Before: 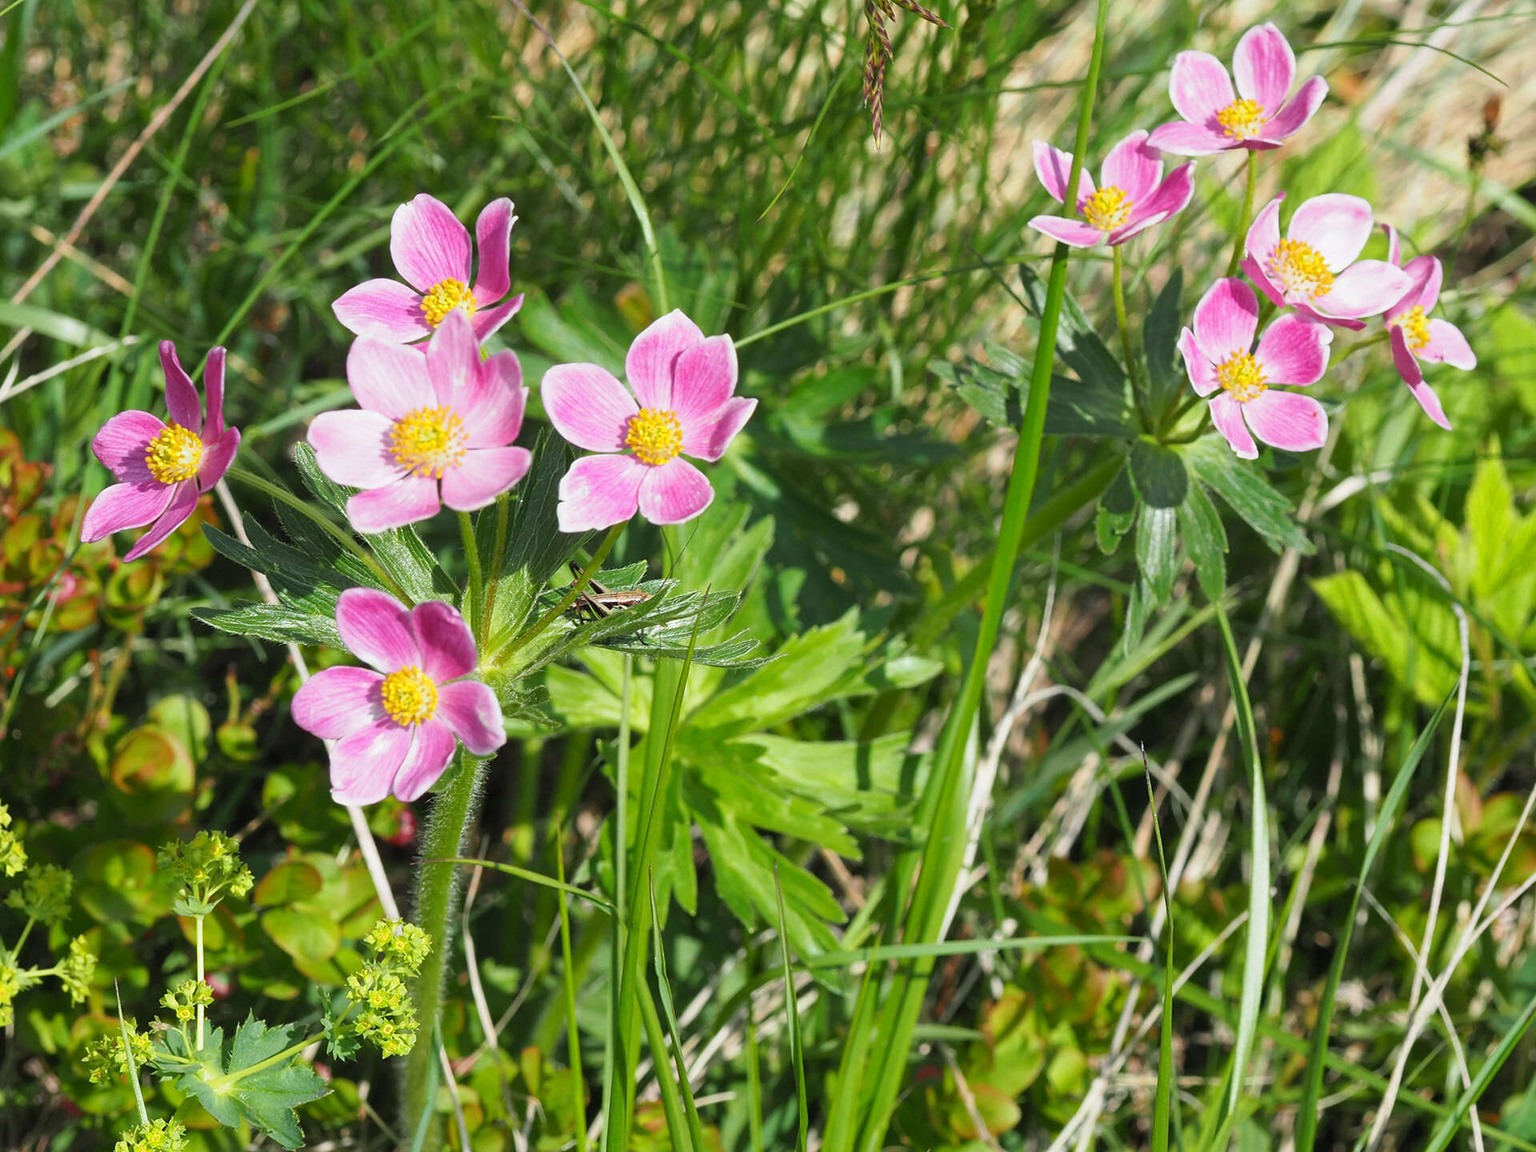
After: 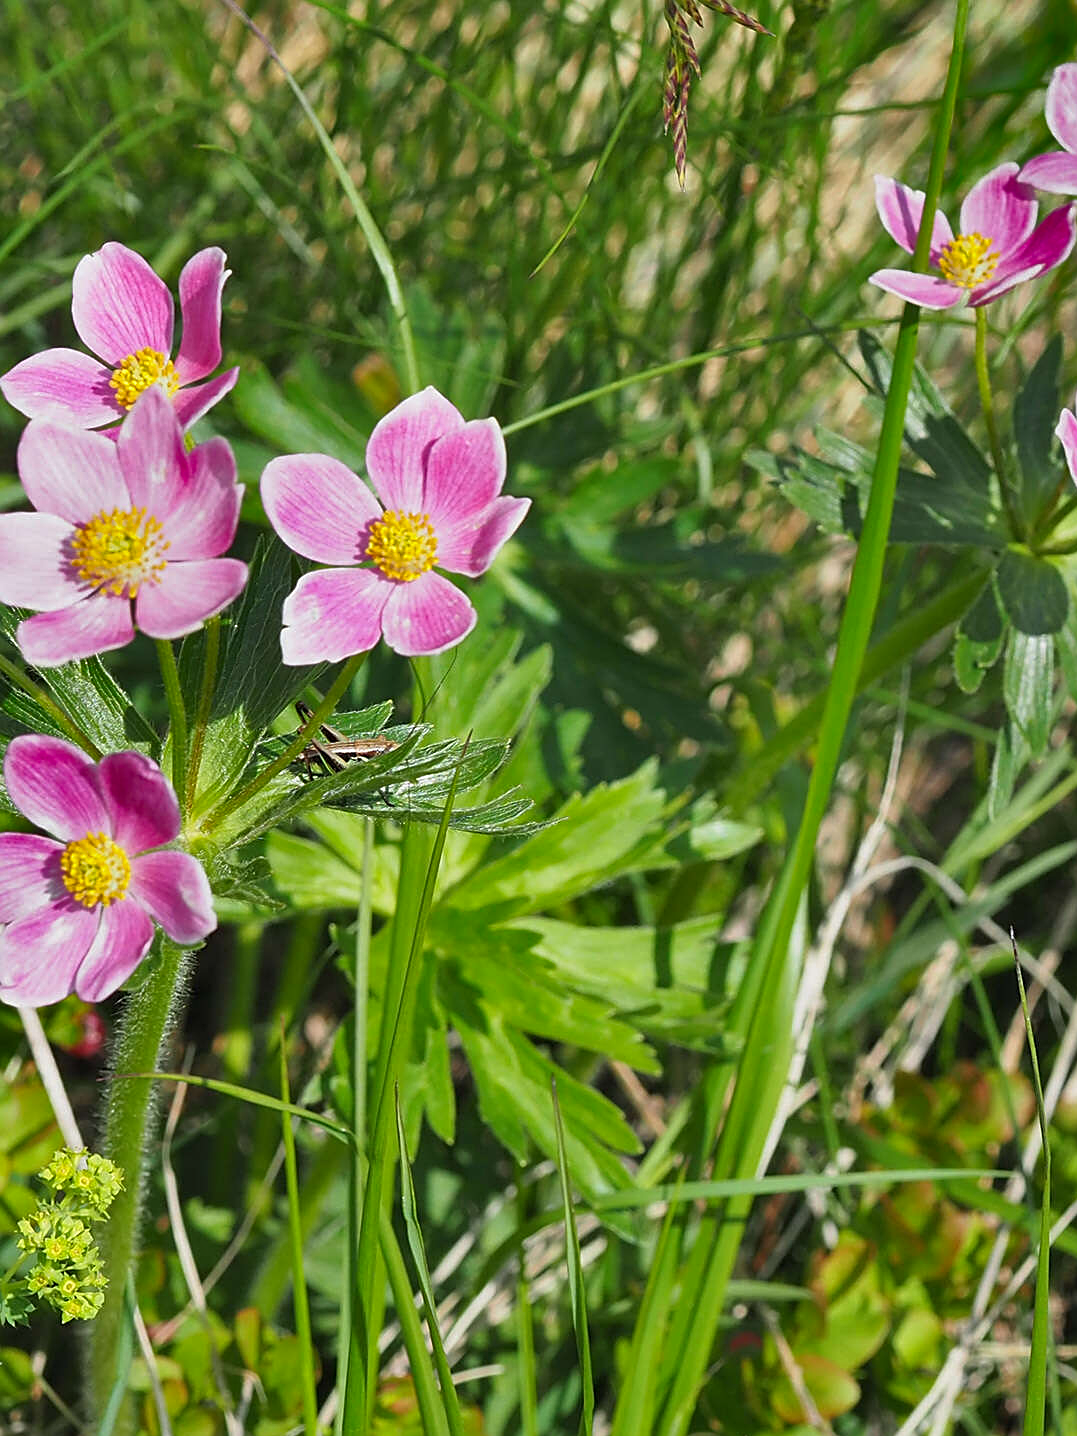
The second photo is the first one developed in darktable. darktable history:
sharpen: on, module defaults
shadows and highlights: radius 123.98, shadows 100, white point adjustment -3, highlights -100, highlights color adjustment 89.84%, soften with gaussian
crop: left 21.674%, right 22.086%
